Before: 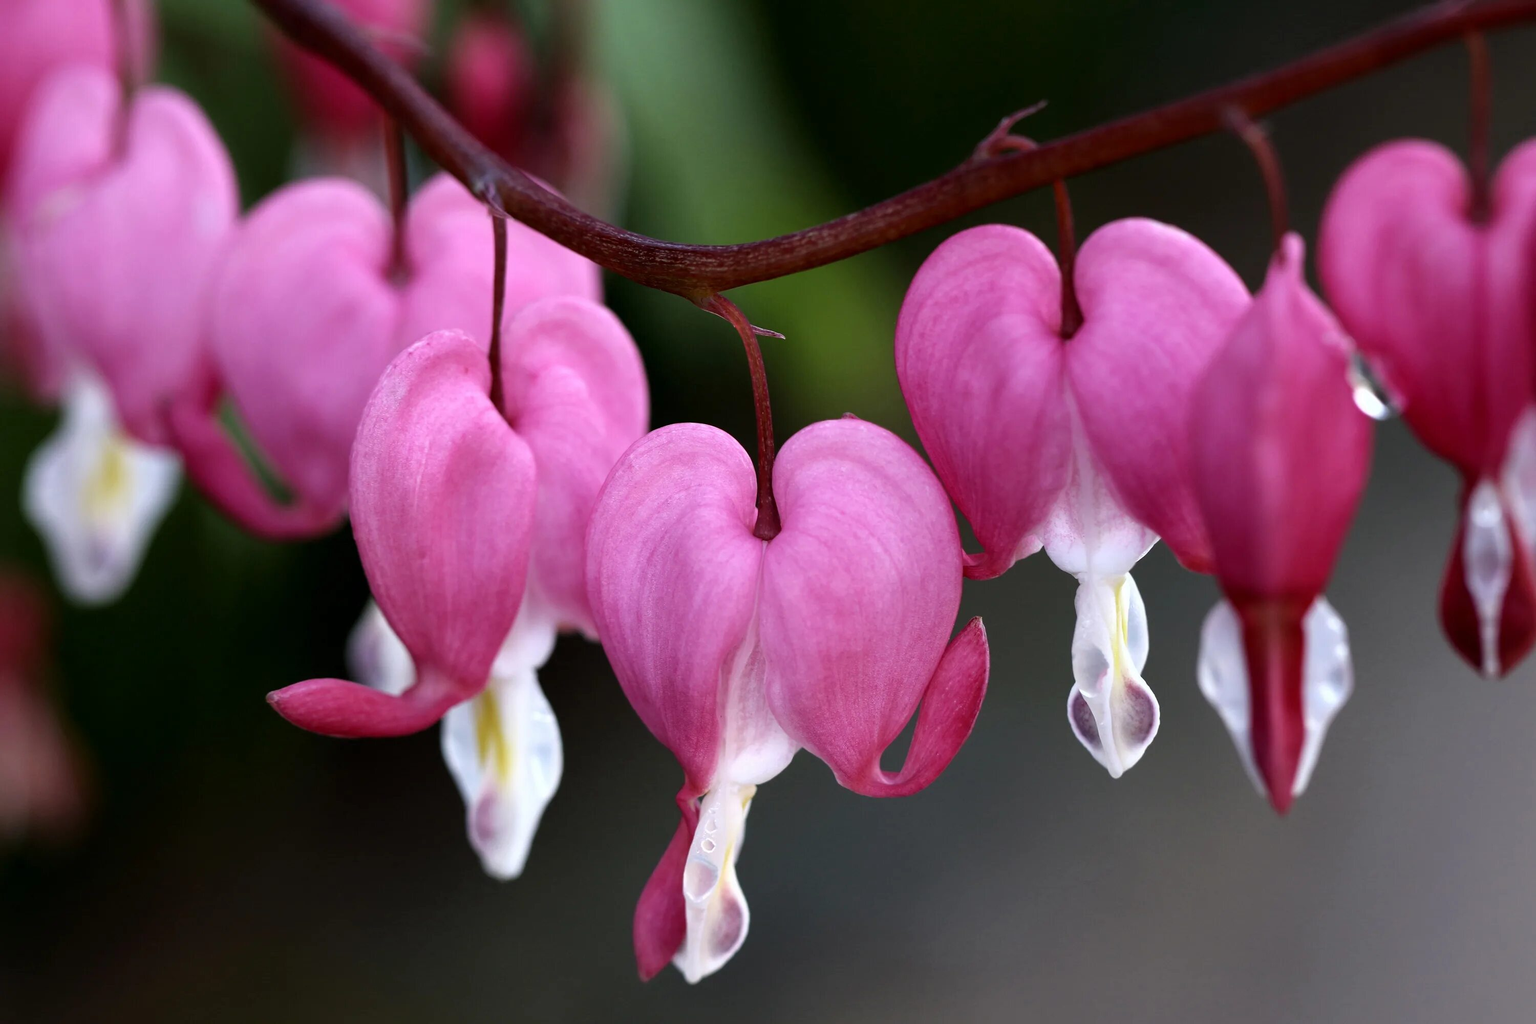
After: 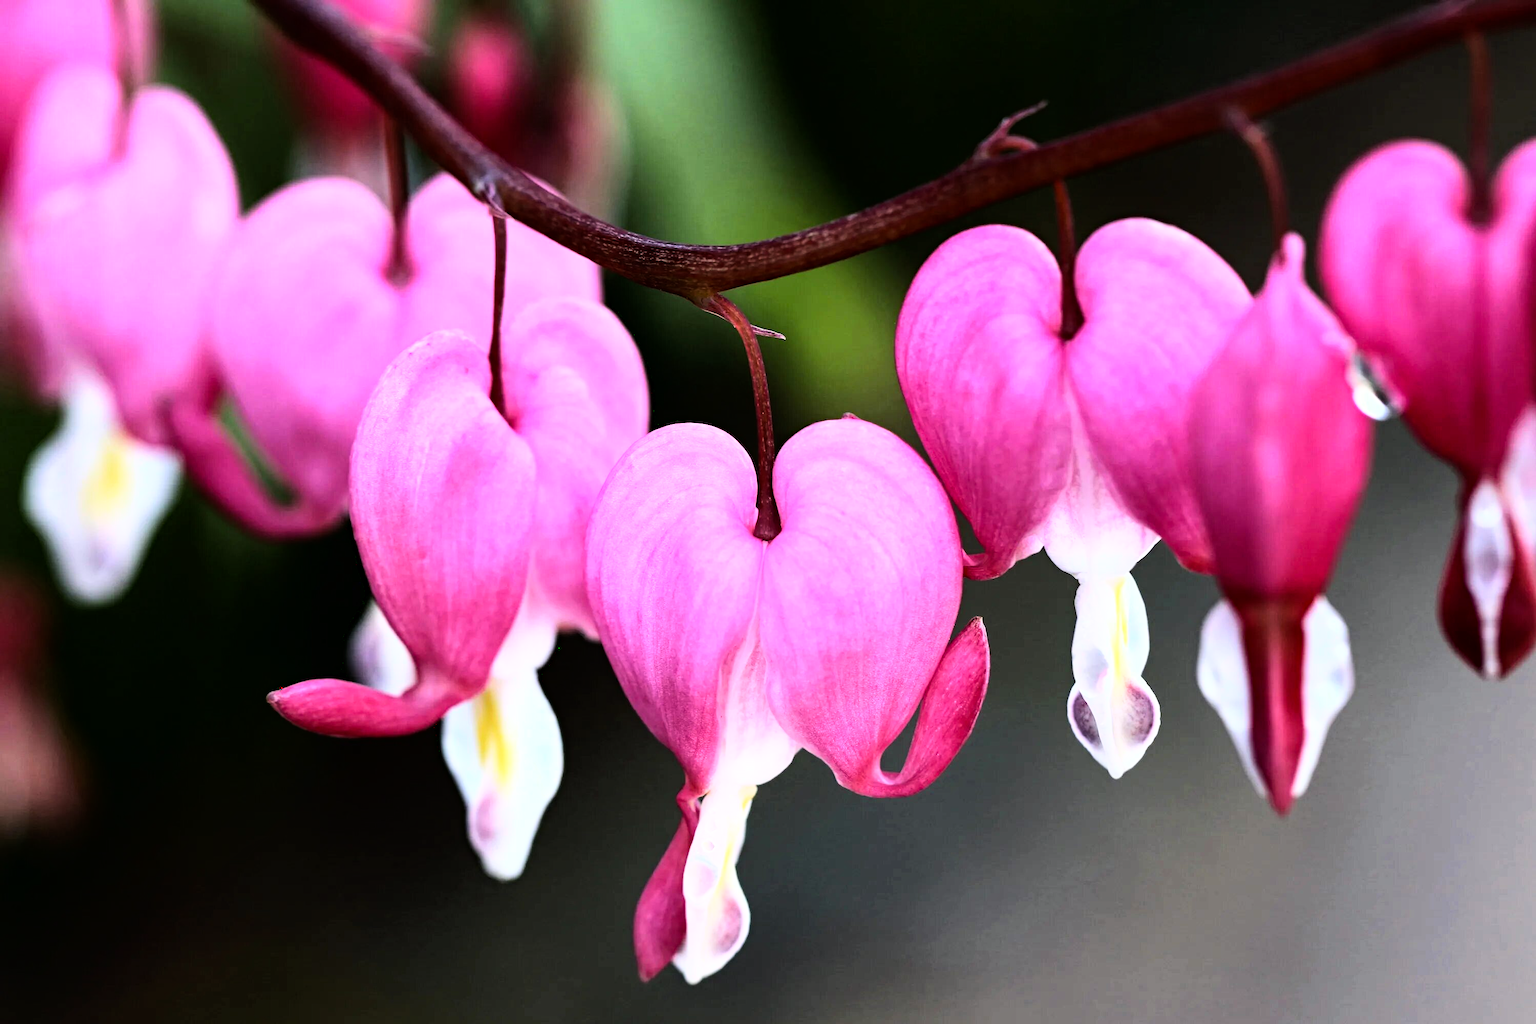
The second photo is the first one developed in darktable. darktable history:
haze removal: compatibility mode true, adaptive false
base curve: curves: ch0 [(0, 0) (0.007, 0.004) (0.027, 0.03) (0.046, 0.07) (0.207, 0.54) (0.442, 0.872) (0.673, 0.972) (1, 1)]
